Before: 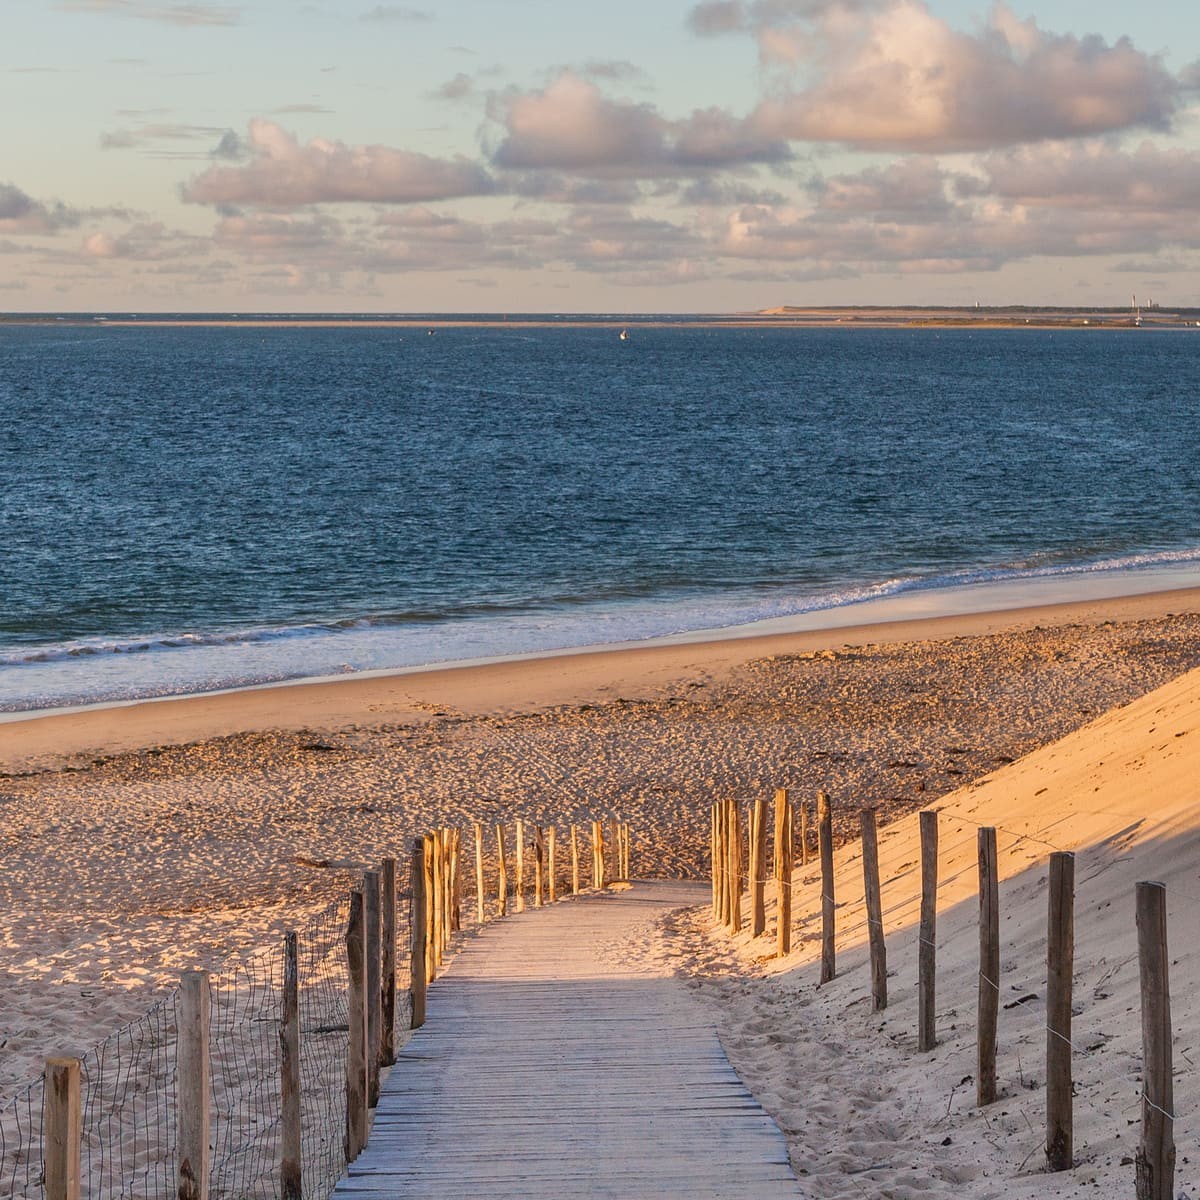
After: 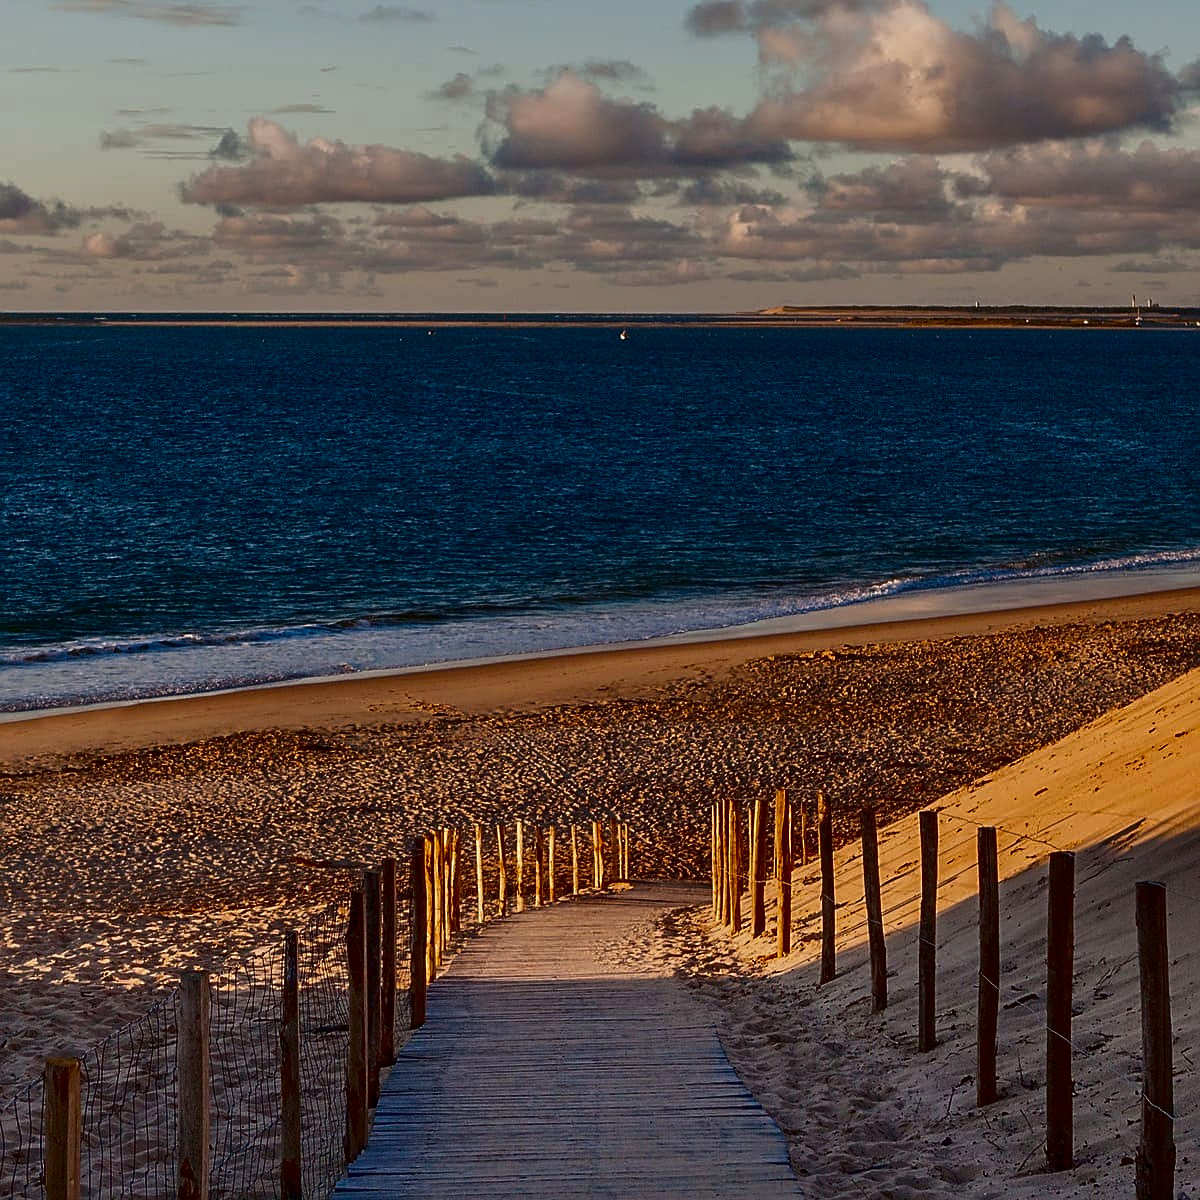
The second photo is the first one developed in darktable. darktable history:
contrast brightness saturation: contrast 0.089, brightness -0.605, saturation 0.172
exposure: black level correction 0.01, exposure 0.015 EV, compensate exposure bias true, compensate highlight preservation false
sharpen: on, module defaults
